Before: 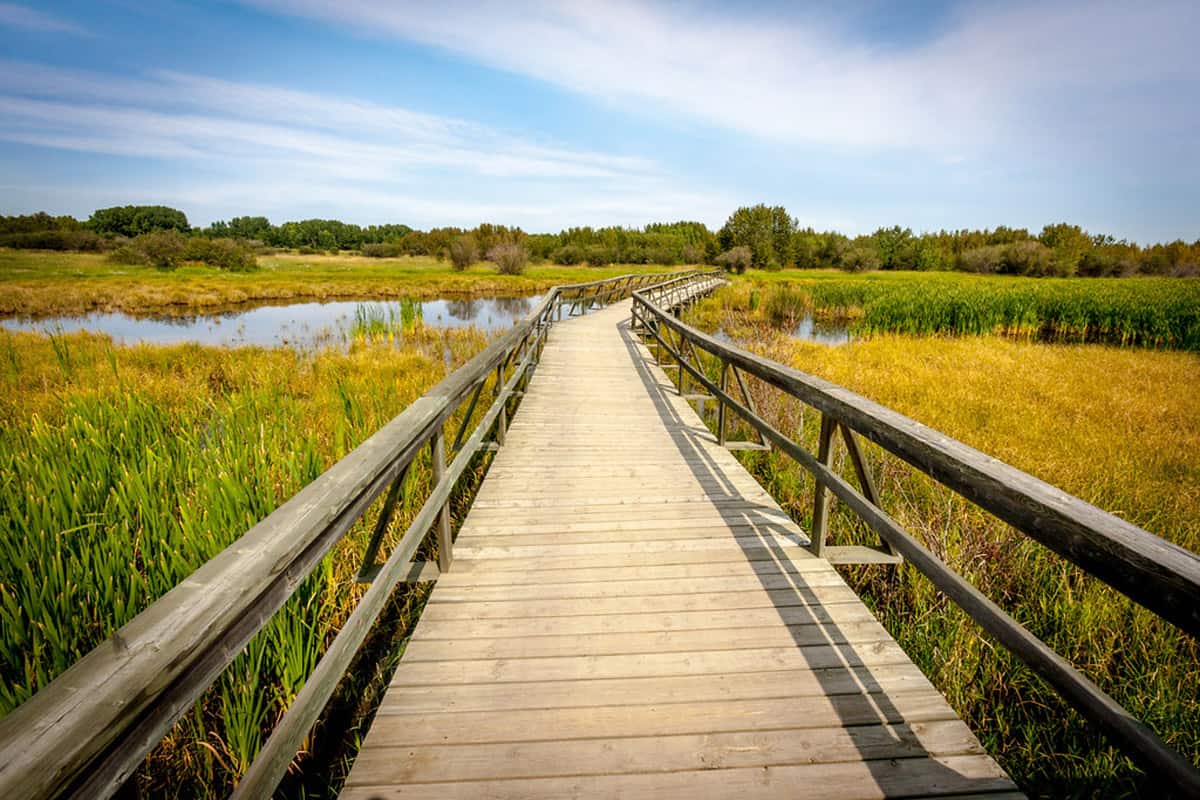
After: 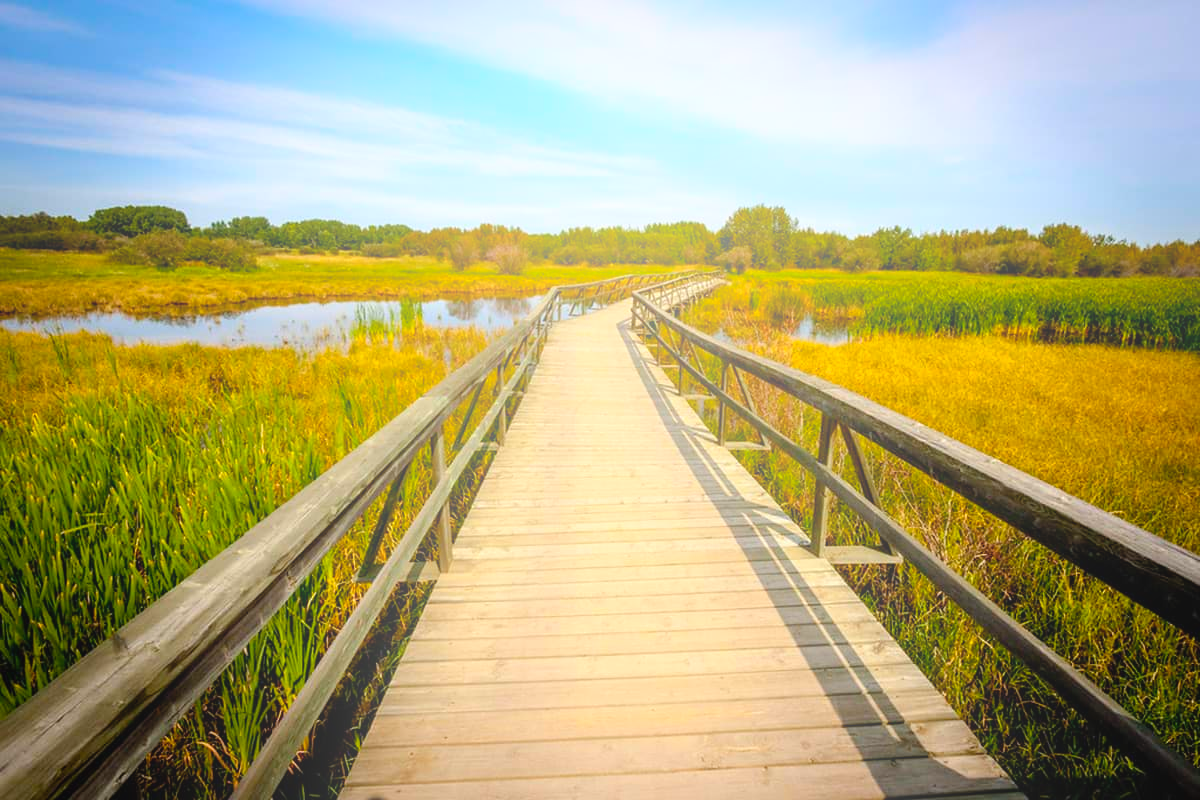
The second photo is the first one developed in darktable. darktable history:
color balance rgb: perceptual saturation grading › global saturation 20%, global vibrance 20%
bloom: size 40%
shadows and highlights: radius 337.17, shadows 29.01, soften with gaussian
